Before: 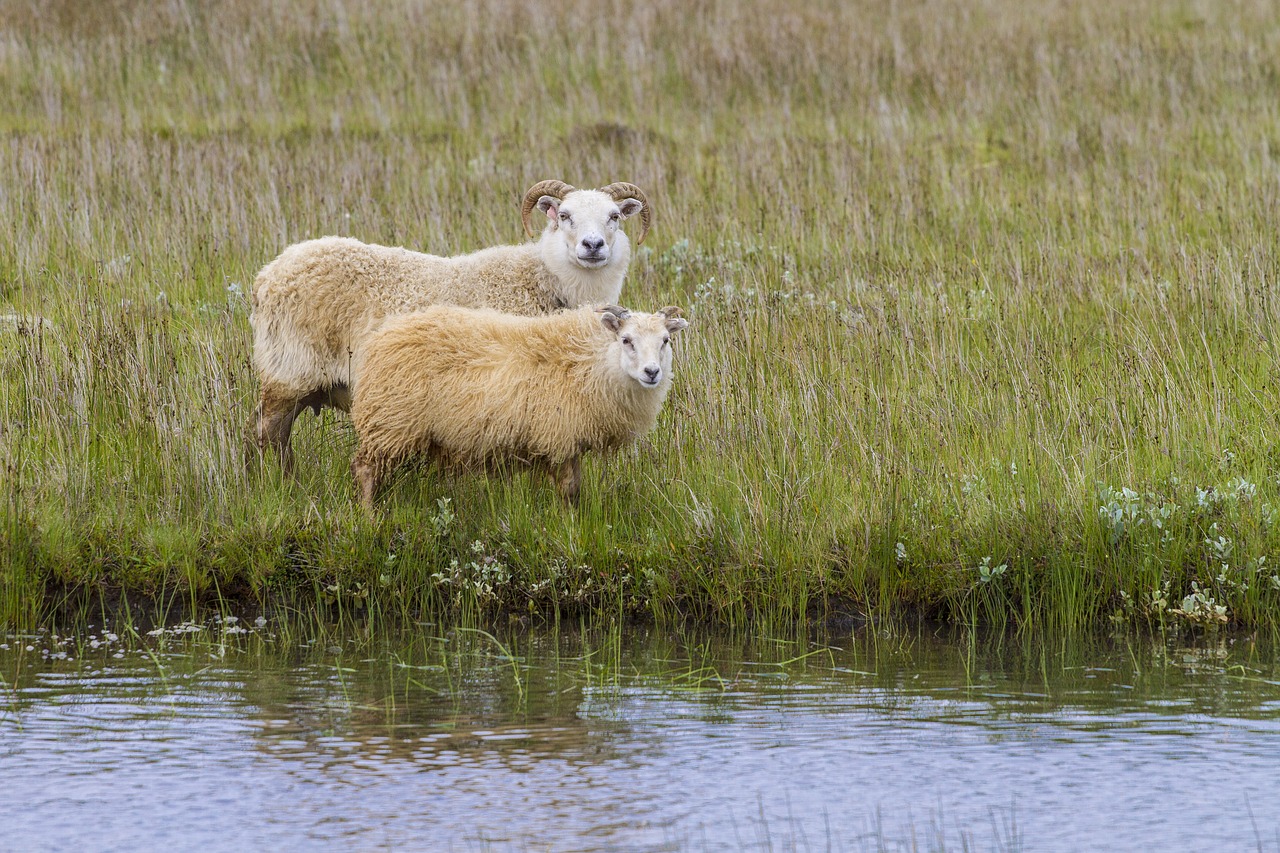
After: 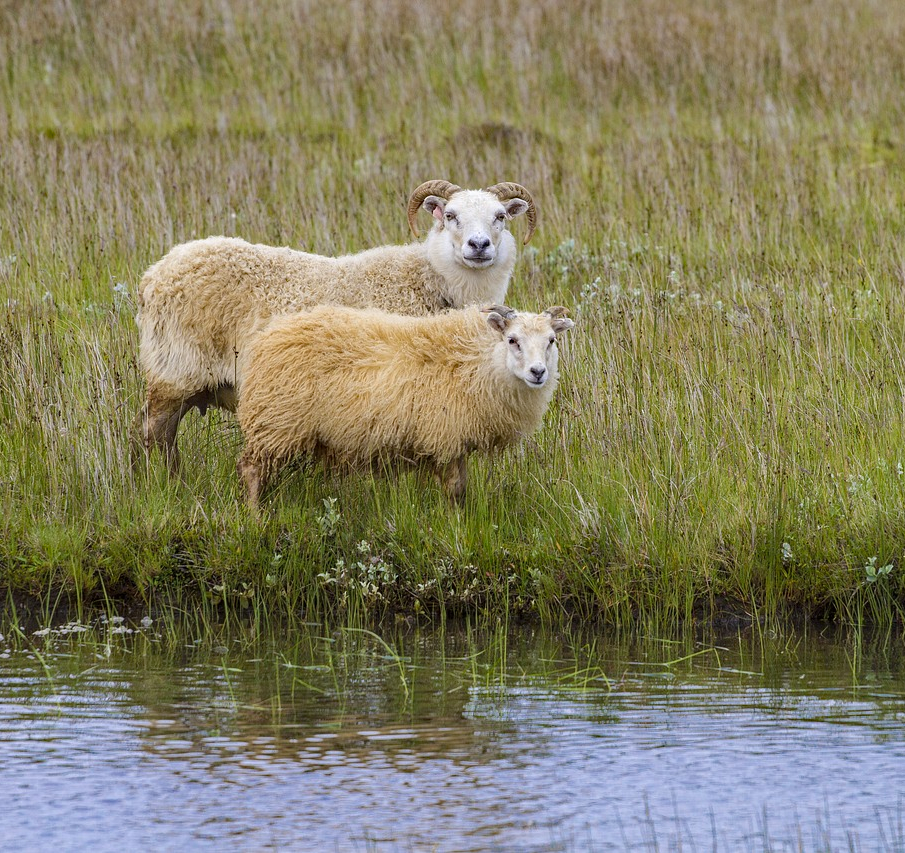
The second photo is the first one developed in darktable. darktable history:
haze removal: strength 0.294, distance 0.245, adaptive false
crop and rotate: left 8.932%, right 20.321%
tone equalizer: mask exposure compensation -0.504 EV
